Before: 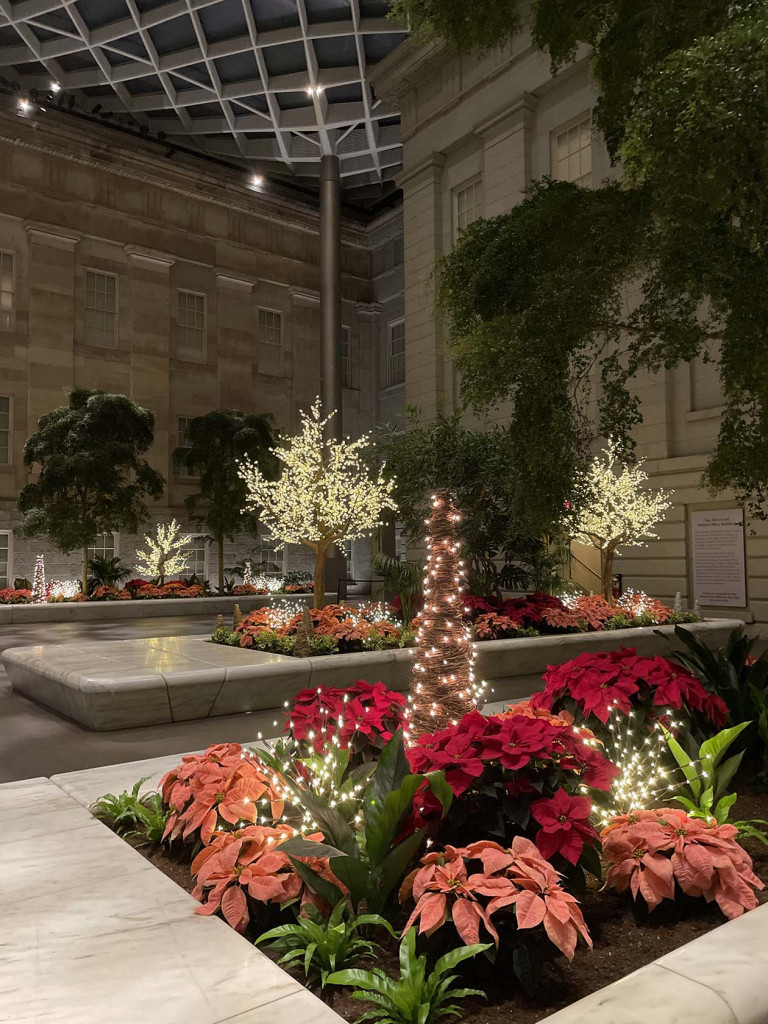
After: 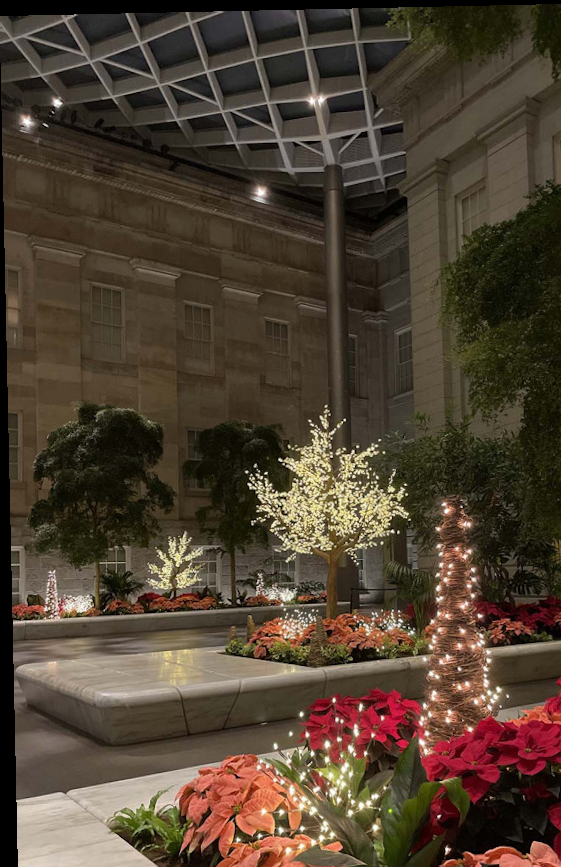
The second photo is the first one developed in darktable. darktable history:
rotate and perspective: rotation -1.24°, automatic cropping off
crop: right 28.885%, bottom 16.626%
